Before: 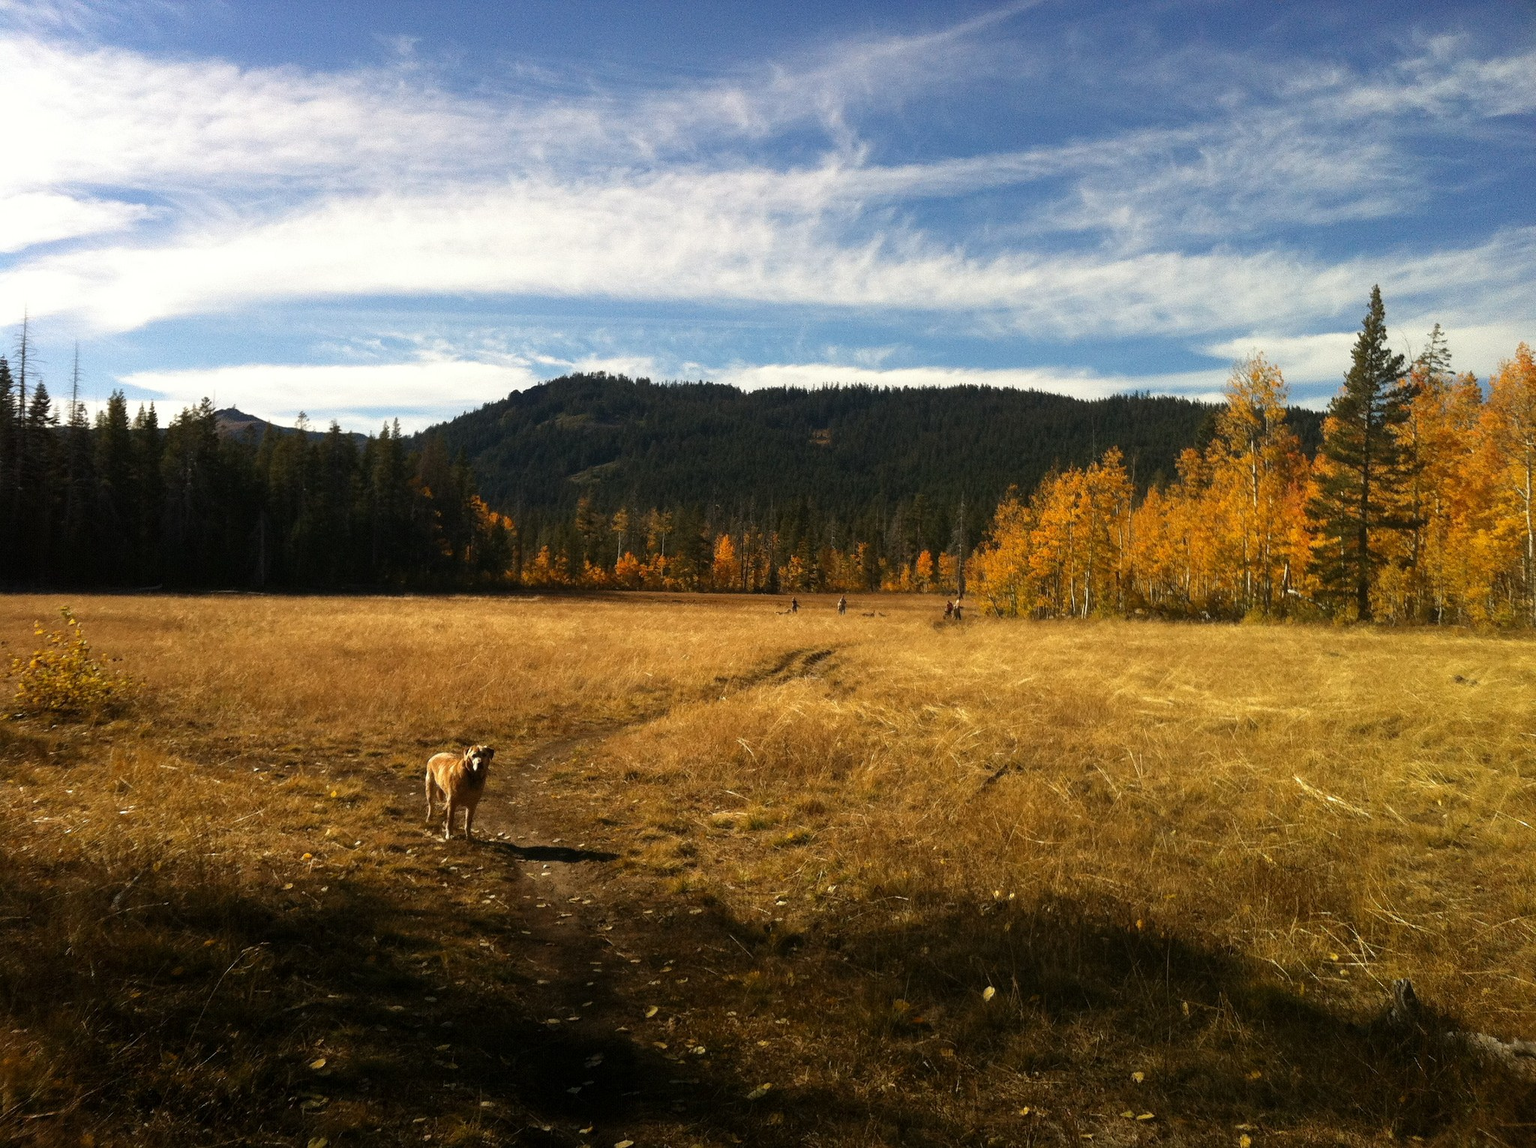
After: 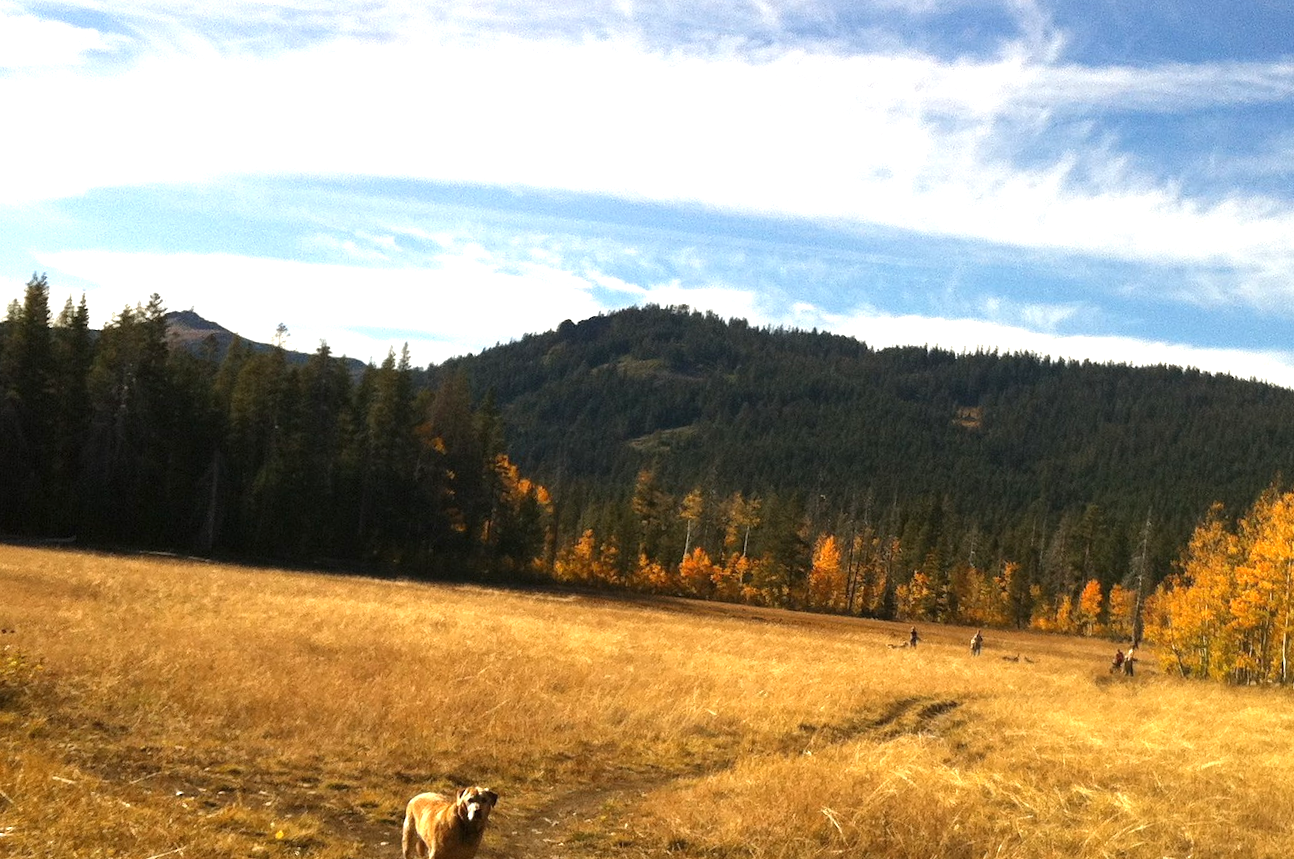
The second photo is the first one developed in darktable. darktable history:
crop and rotate: angle -4.99°, left 2.122%, top 6.945%, right 27.566%, bottom 30.519%
exposure: black level correction 0, exposure 0.7 EV, compensate exposure bias true, compensate highlight preservation false
